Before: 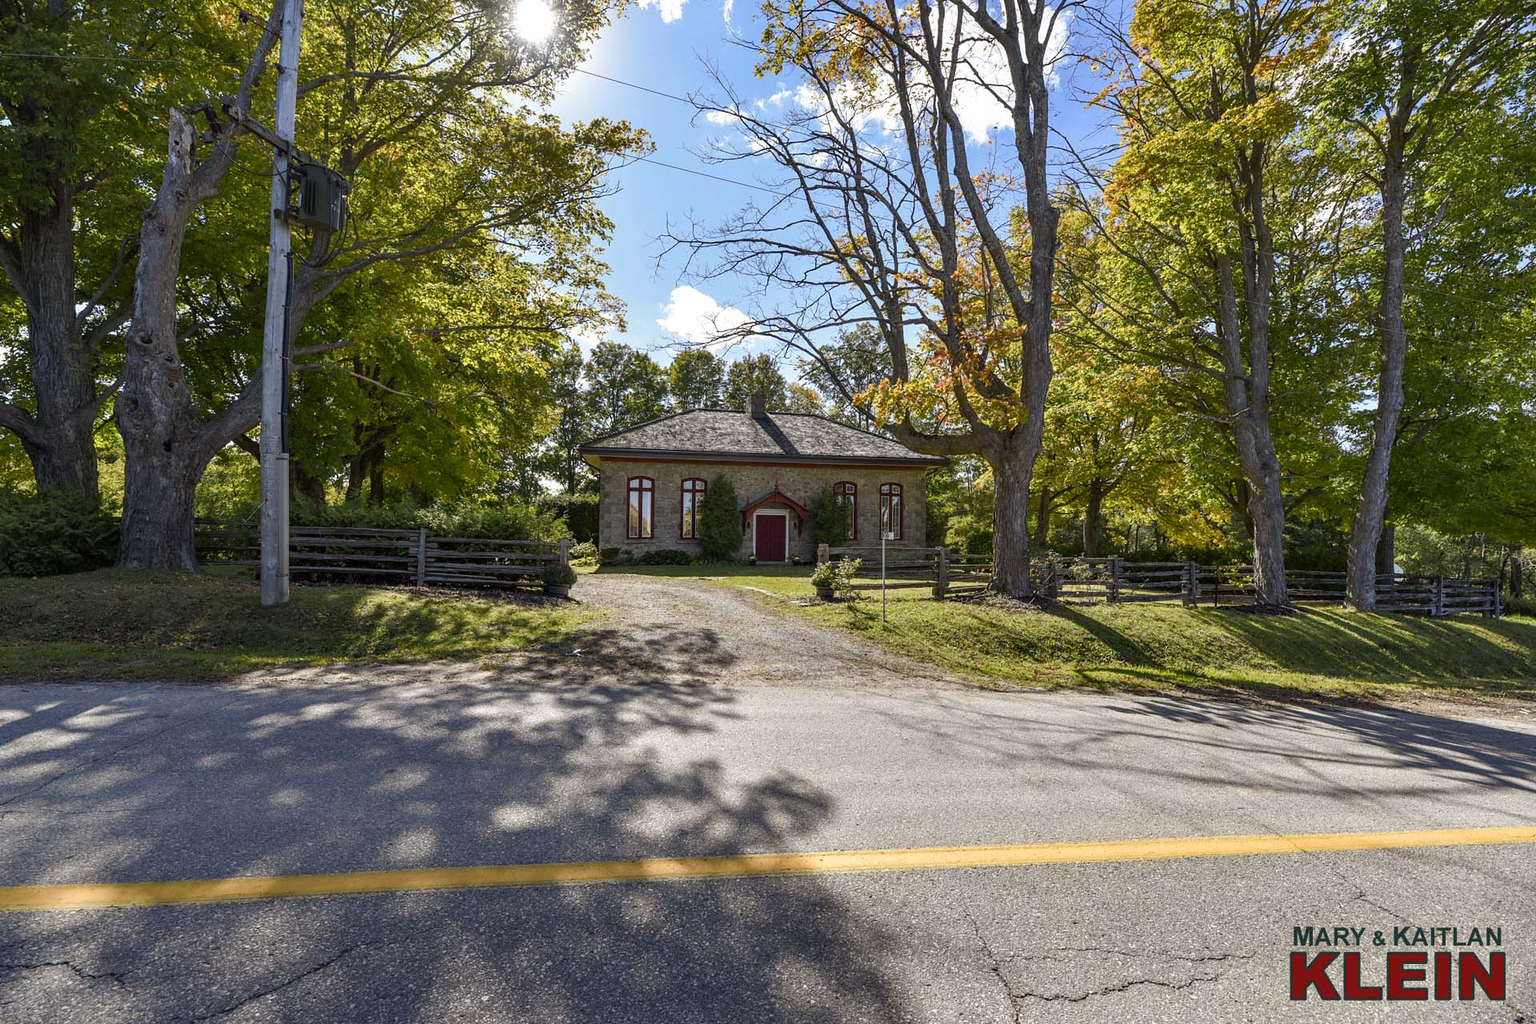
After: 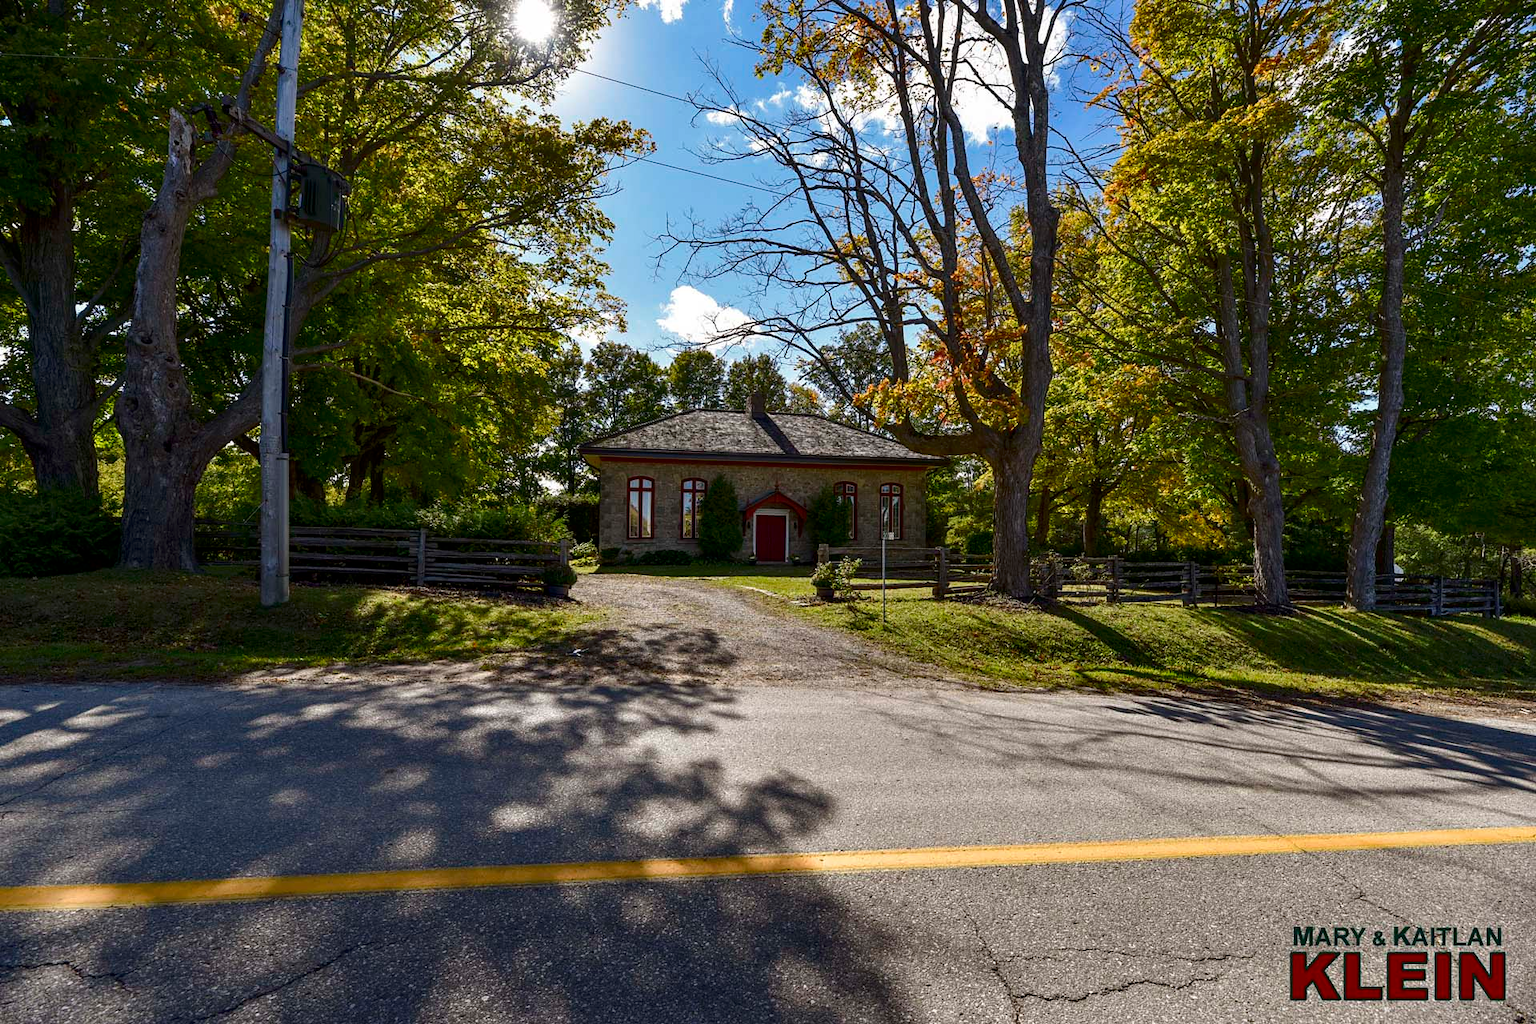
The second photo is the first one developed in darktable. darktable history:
contrast brightness saturation: brightness -0.201, saturation 0.085
